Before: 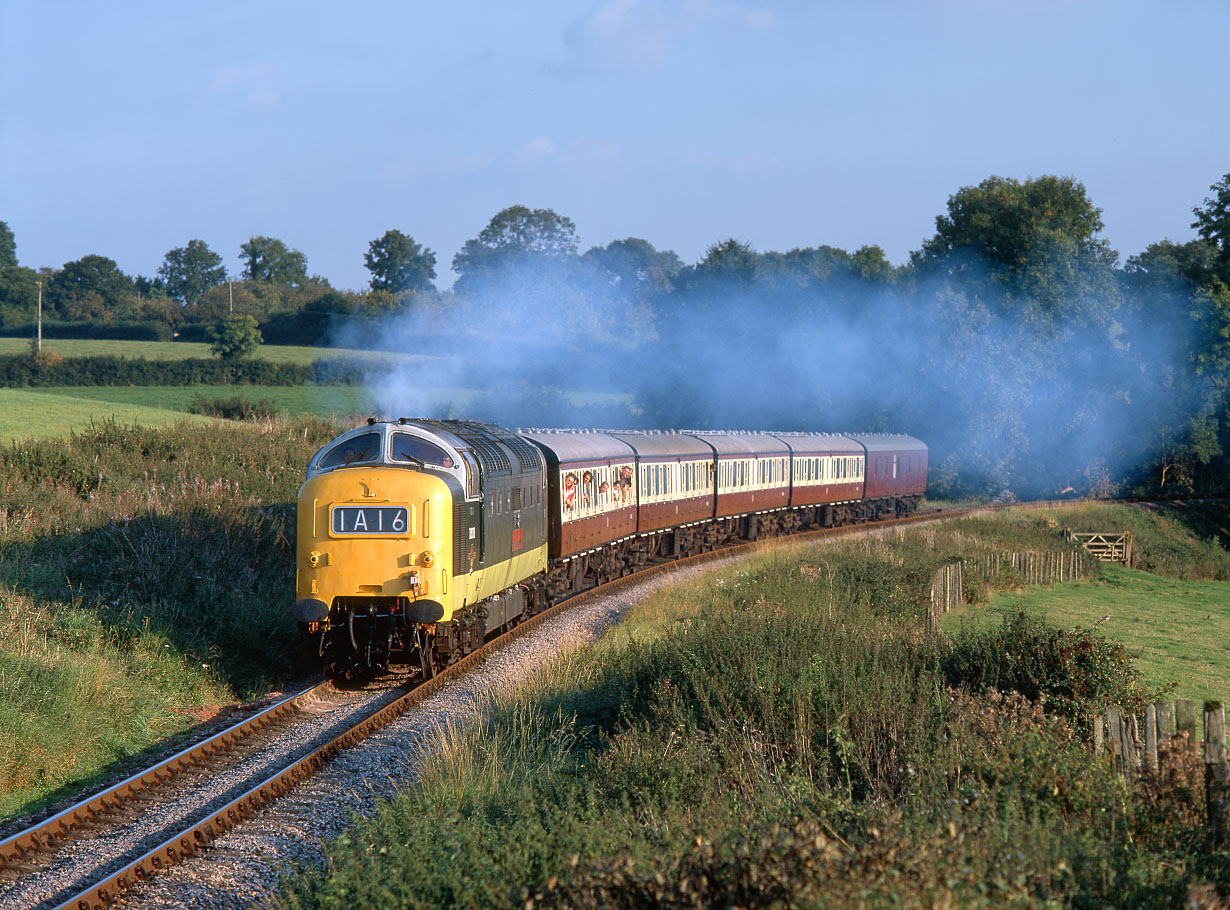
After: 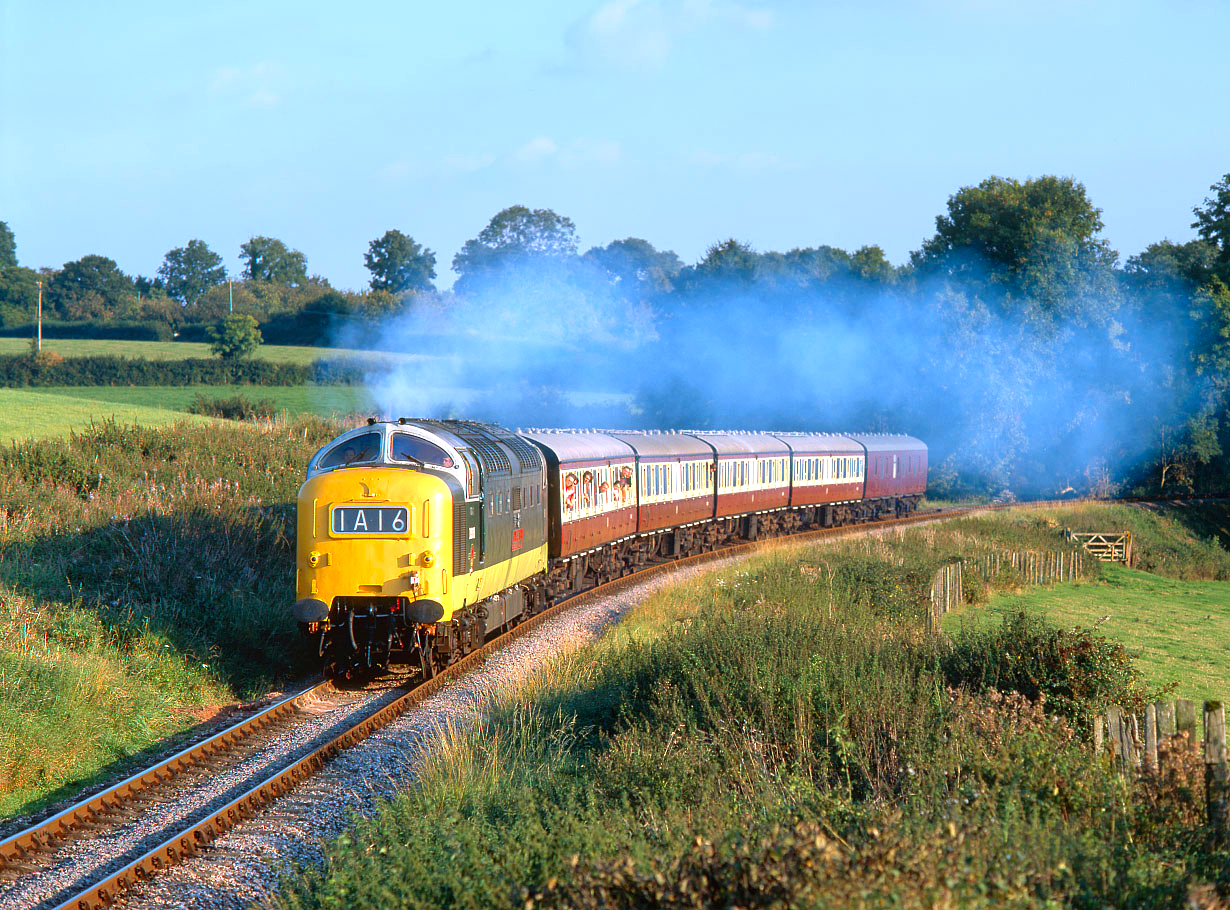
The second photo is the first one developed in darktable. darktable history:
exposure: black level correction 0, exposure 0.595 EV, compensate highlight preservation false
color correction: highlights b* 0.001, saturation 1.27
